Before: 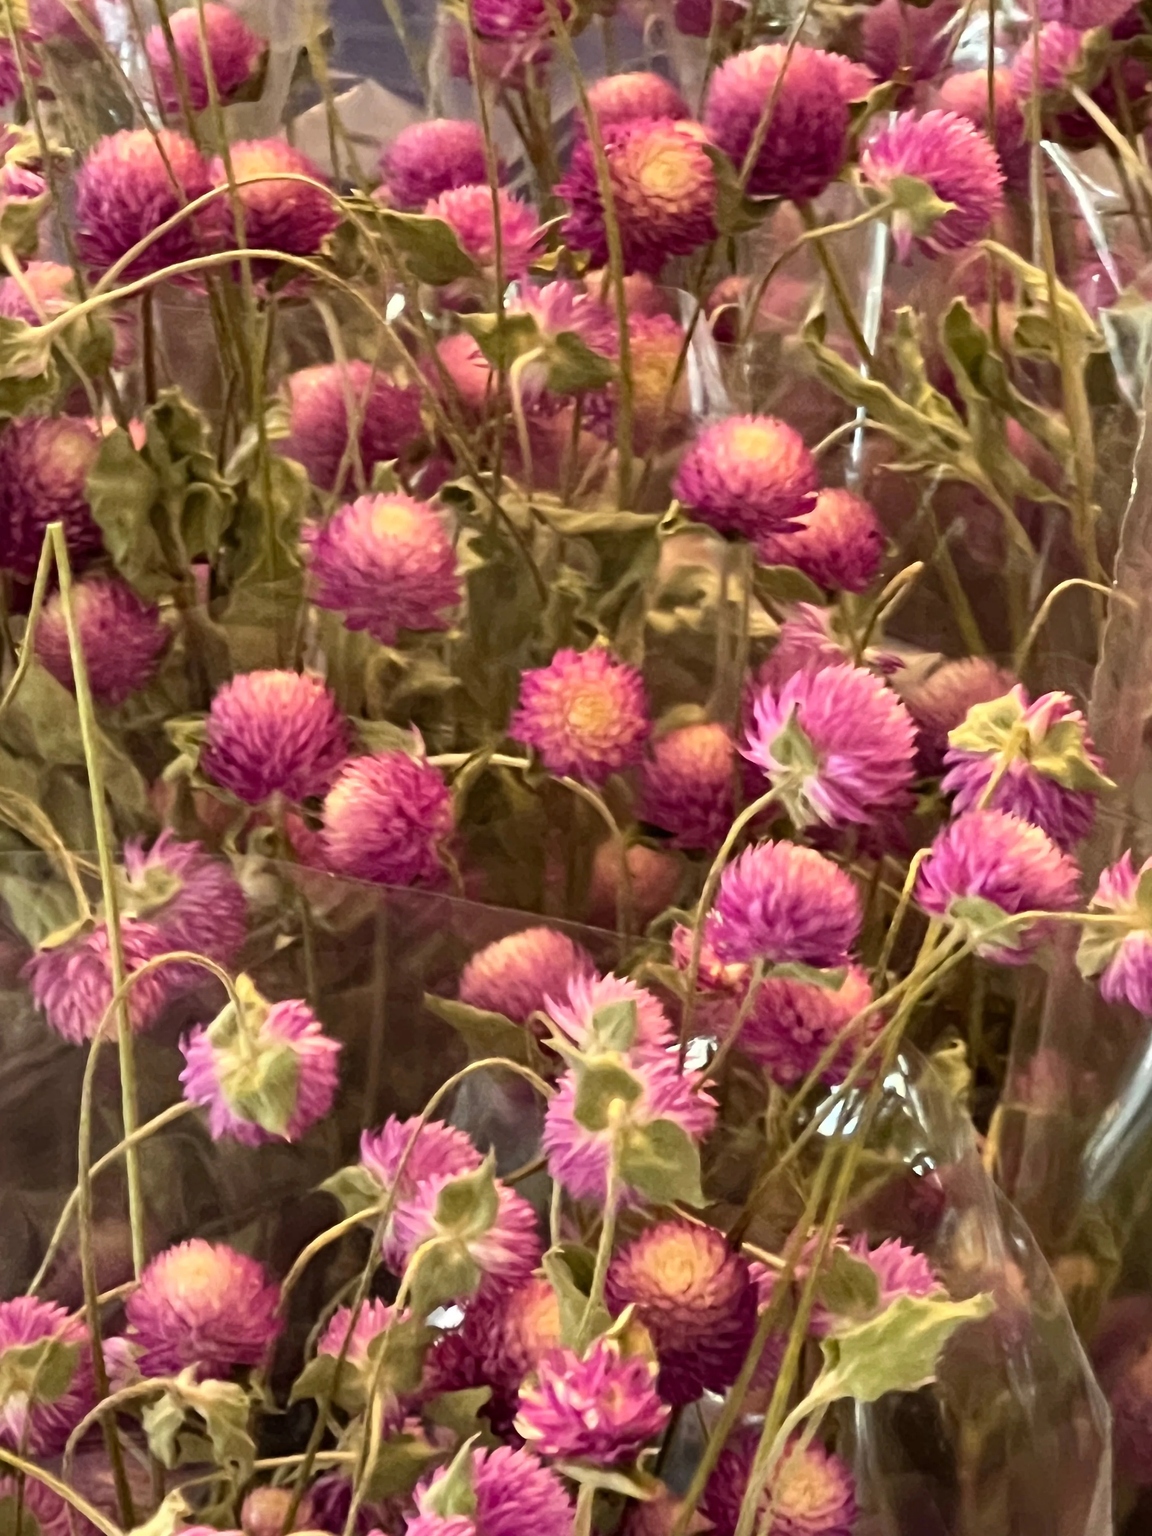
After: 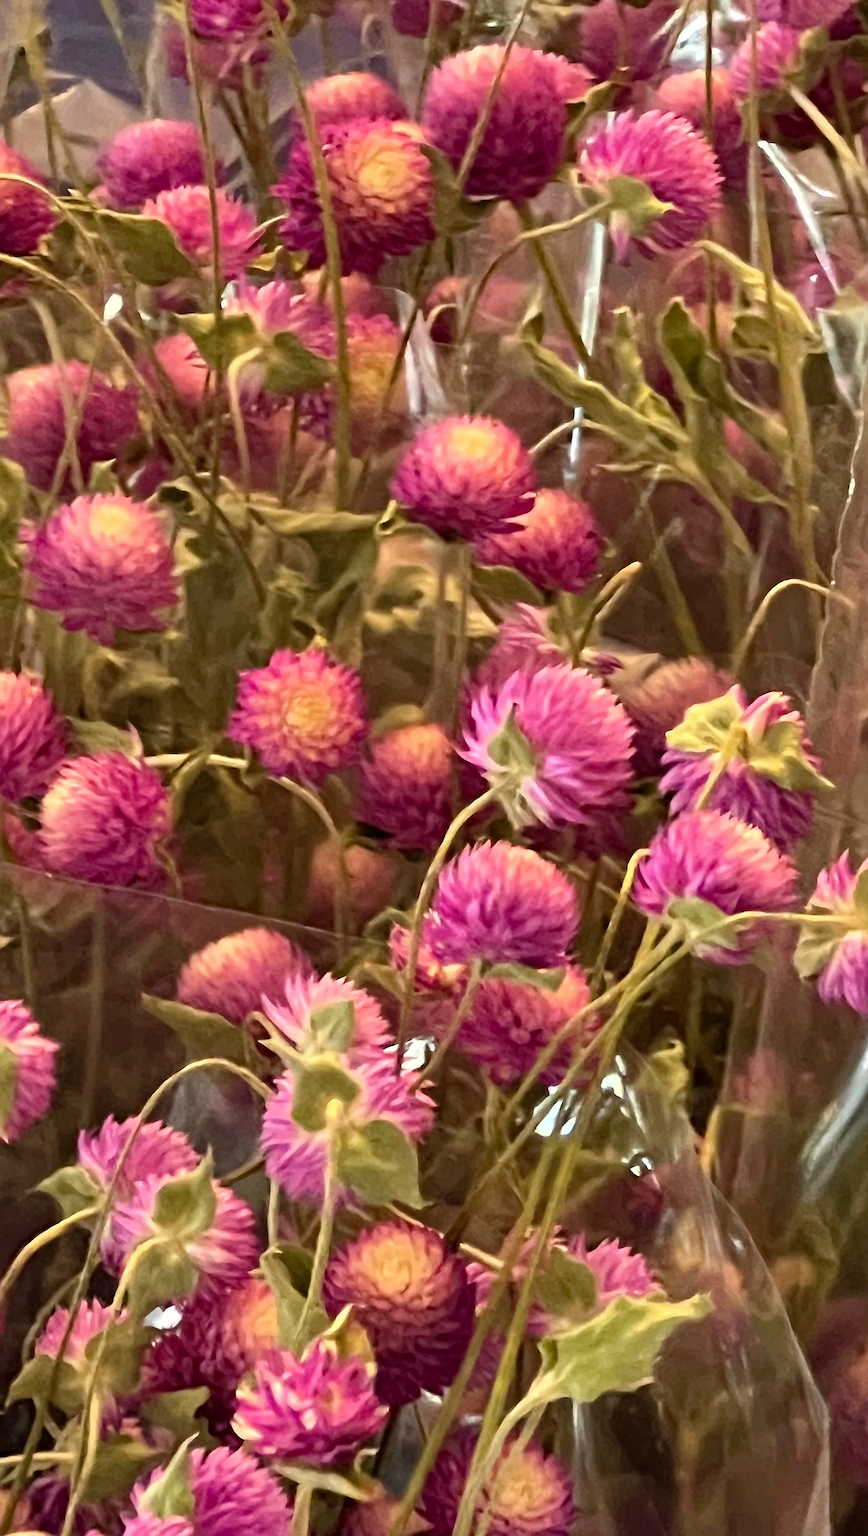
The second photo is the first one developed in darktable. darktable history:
sharpen: on, module defaults
haze removal: adaptive false
shadows and highlights: shadows 32, highlights -32, soften with gaussian
crop and rotate: left 24.6%
